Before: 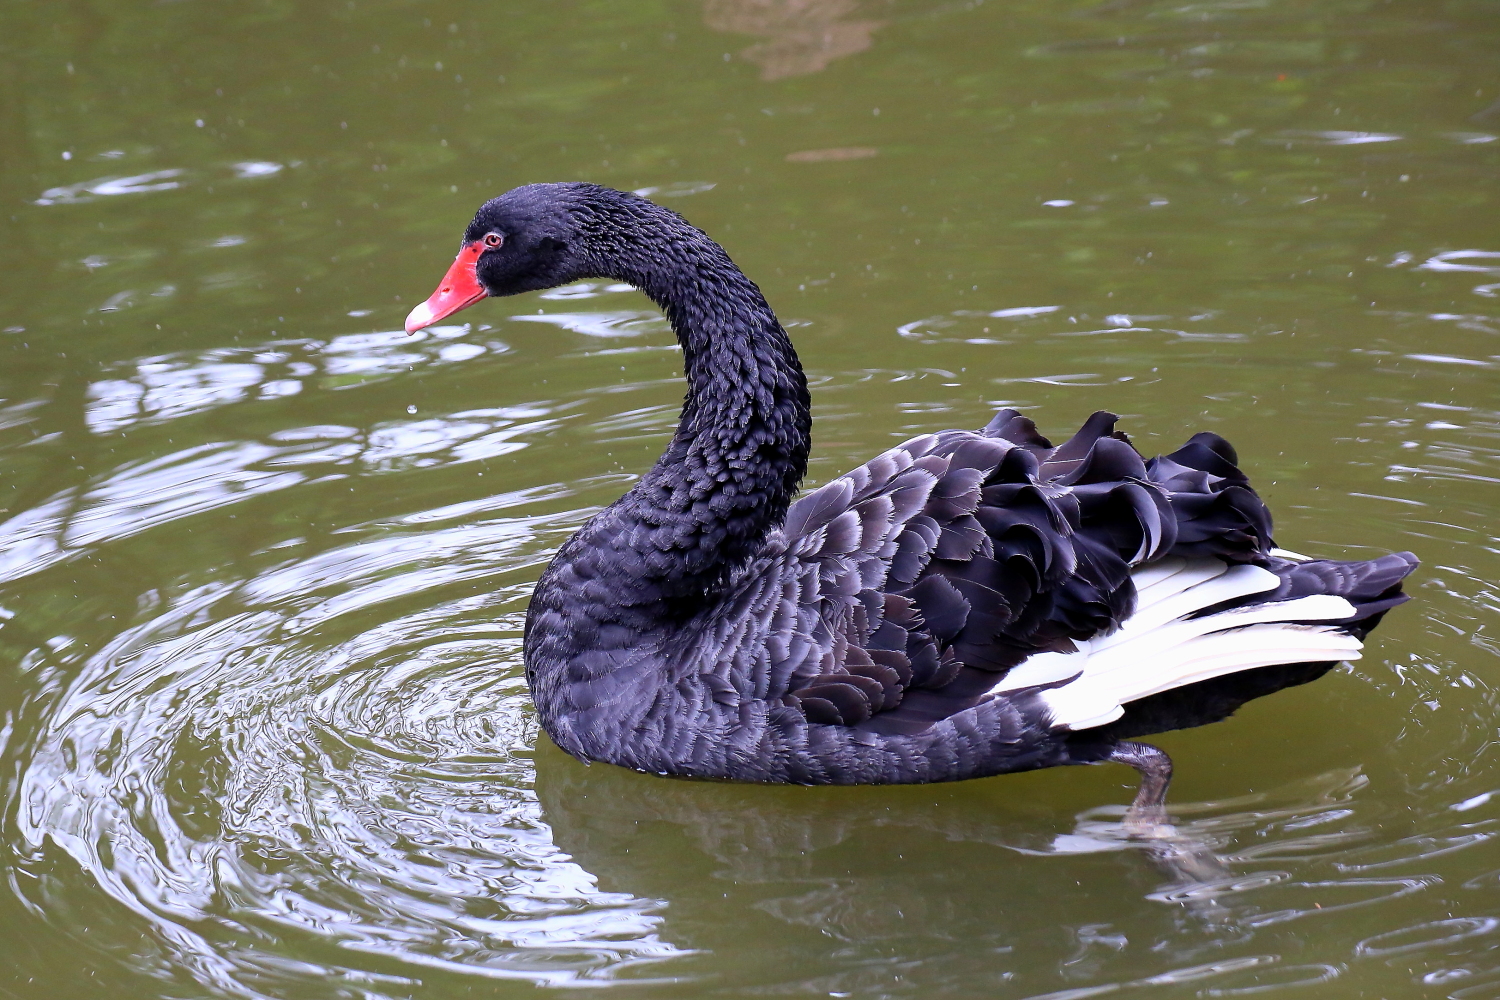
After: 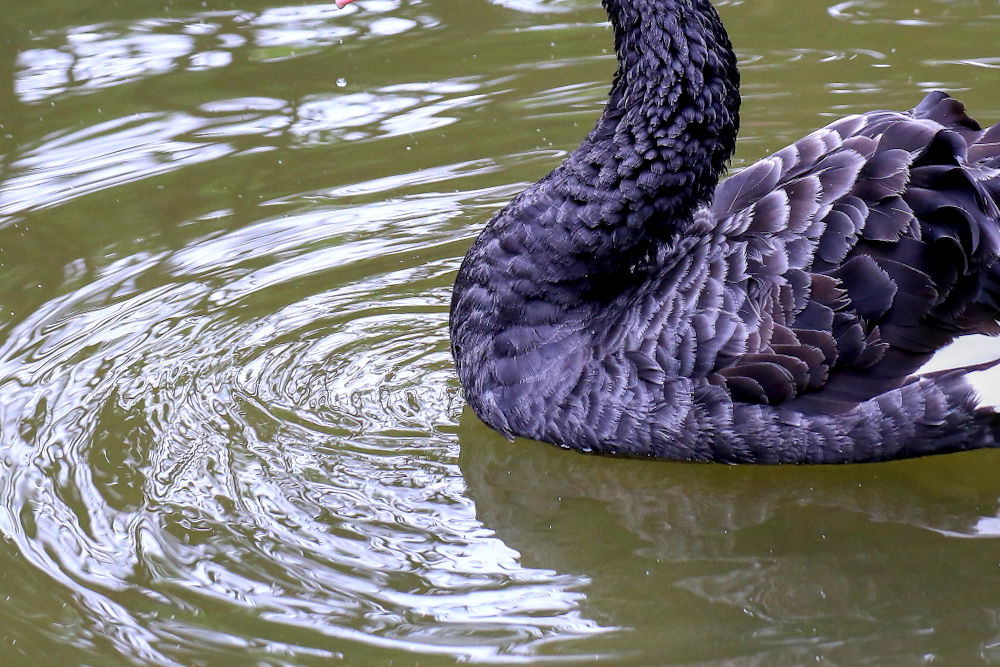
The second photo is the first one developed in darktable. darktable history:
local contrast: on, module defaults
crop and rotate: angle -0.82°, left 3.85%, top 31.828%, right 27.992%
